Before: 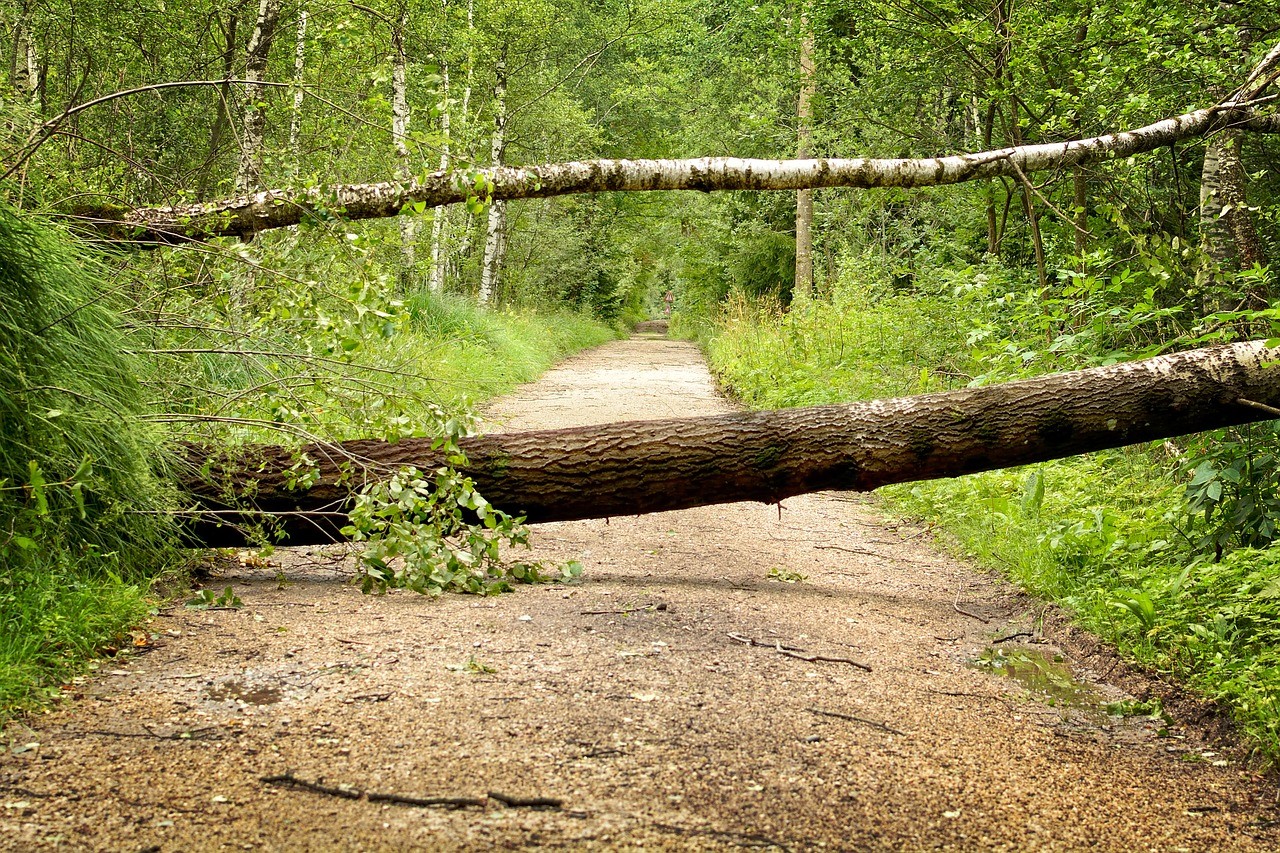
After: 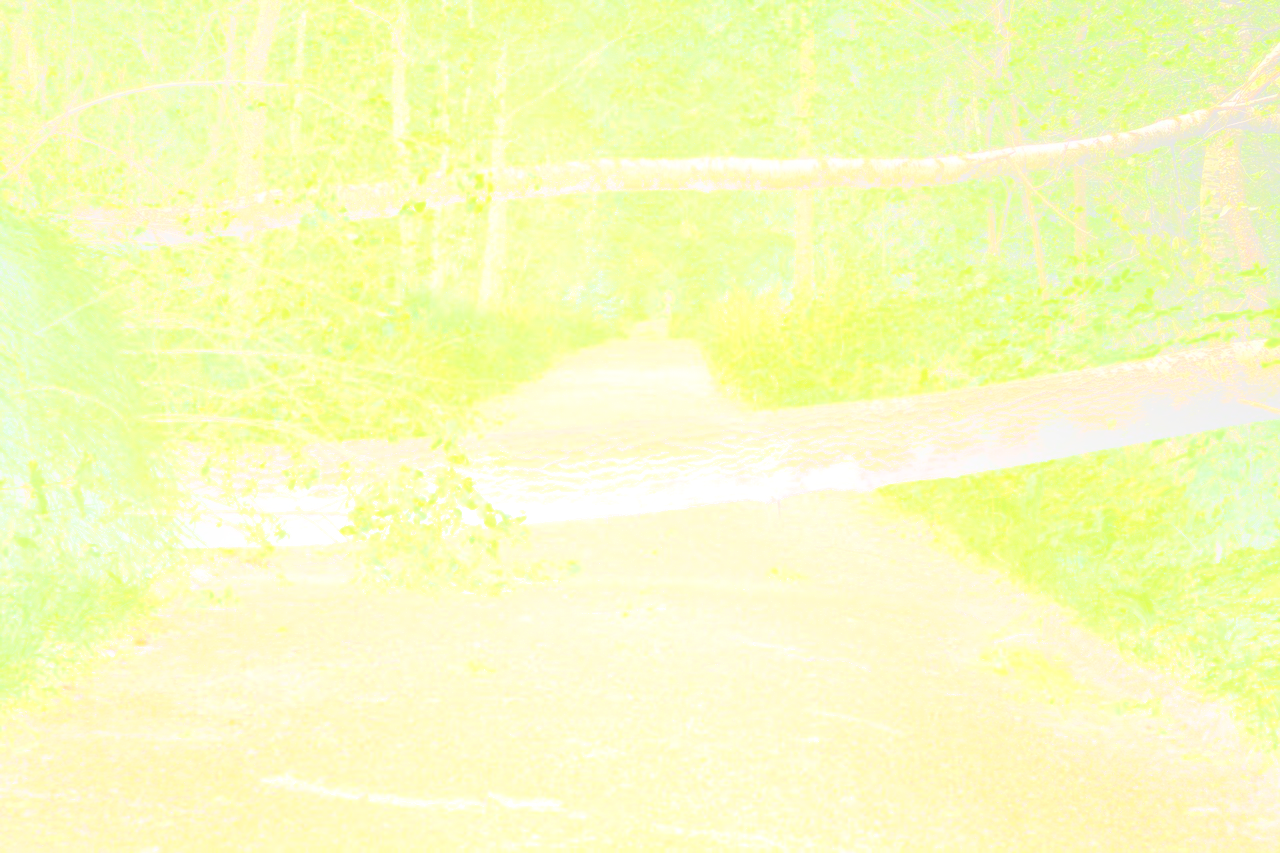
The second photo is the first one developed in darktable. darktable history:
local contrast: on, module defaults
bloom: size 85%, threshold 5%, strength 85%
